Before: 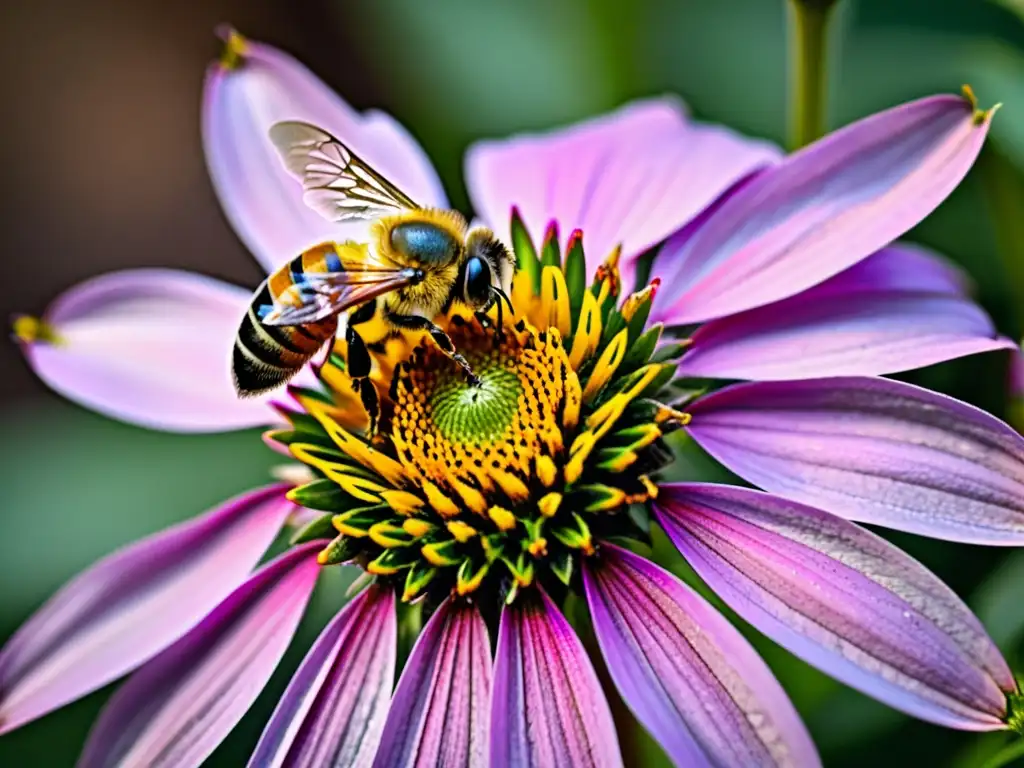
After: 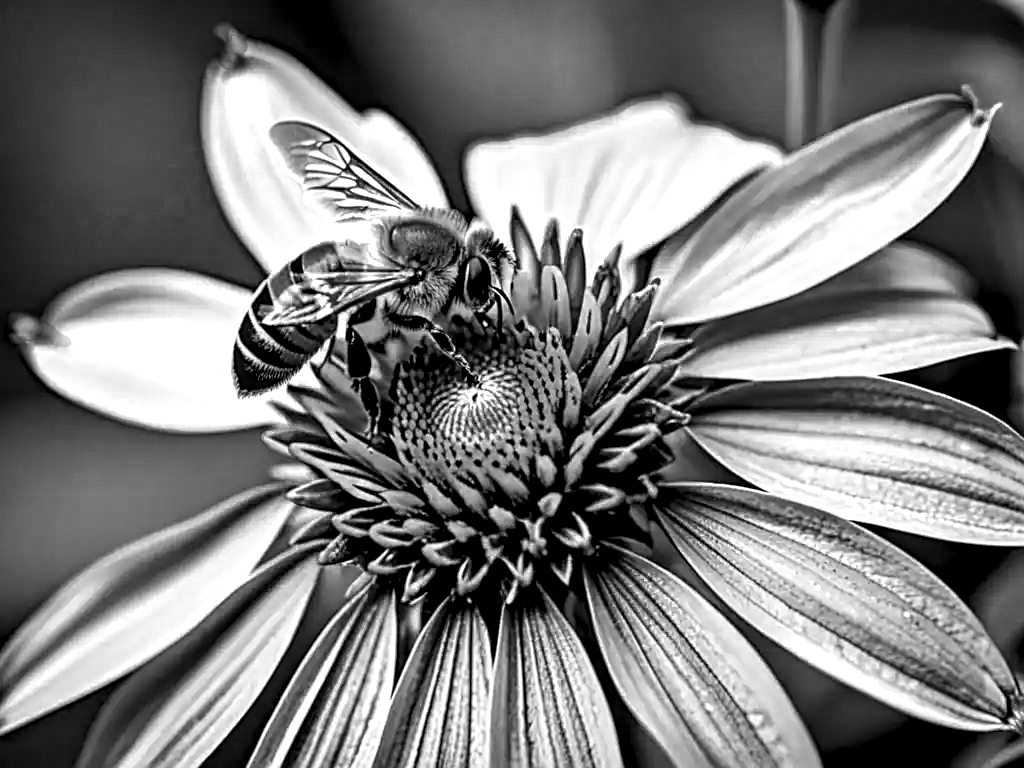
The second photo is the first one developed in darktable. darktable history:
sharpen: amount 0.497
local contrast: highlights 65%, shadows 53%, detail 168%, midtone range 0.514
color zones: curves: ch0 [(0.002, 0.589) (0.107, 0.484) (0.146, 0.249) (0.217, 0.352) (0.309, 0.525) (0.39, 0.404) (0.455, 0.169) (0.597, 0.055) (0.724, 0.212) (0.775, 0.691) (0.869, 0.571) (1, 0.587)]; ch1 [(0, 0) (0.143, 0) (0.286, 0) (0.429, 0) (0.571, 0) (0.714, 0) (0.857, 0)]
